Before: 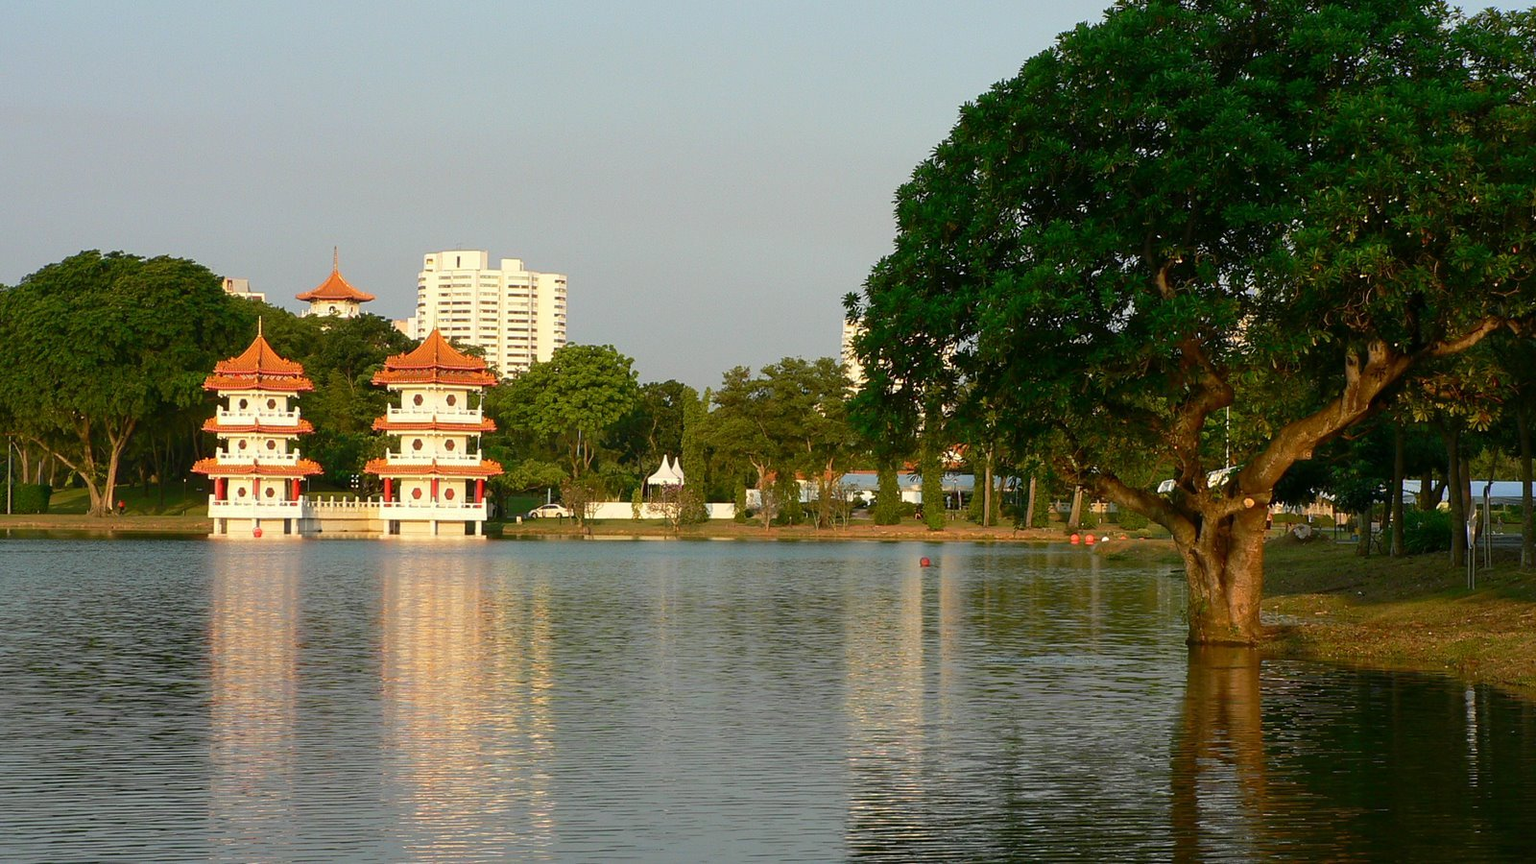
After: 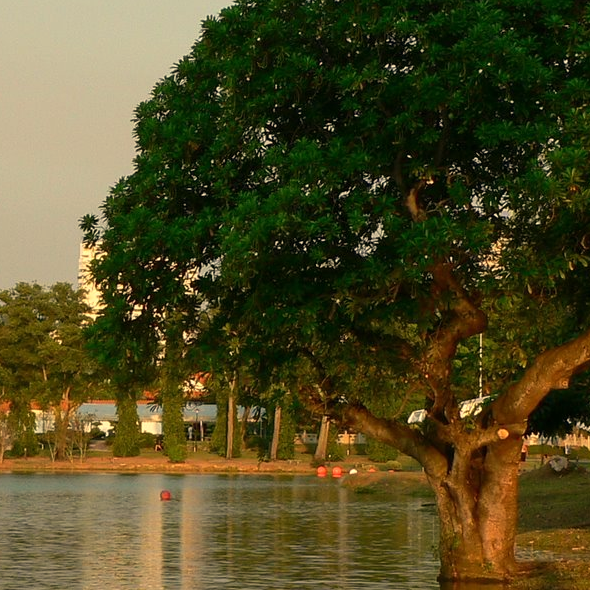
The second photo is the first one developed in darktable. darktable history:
white balance: red 1.123, blue 0.83
crop and rotate: left 49.936%, top 10.094%, right 13.136%, bottom 24.256%
